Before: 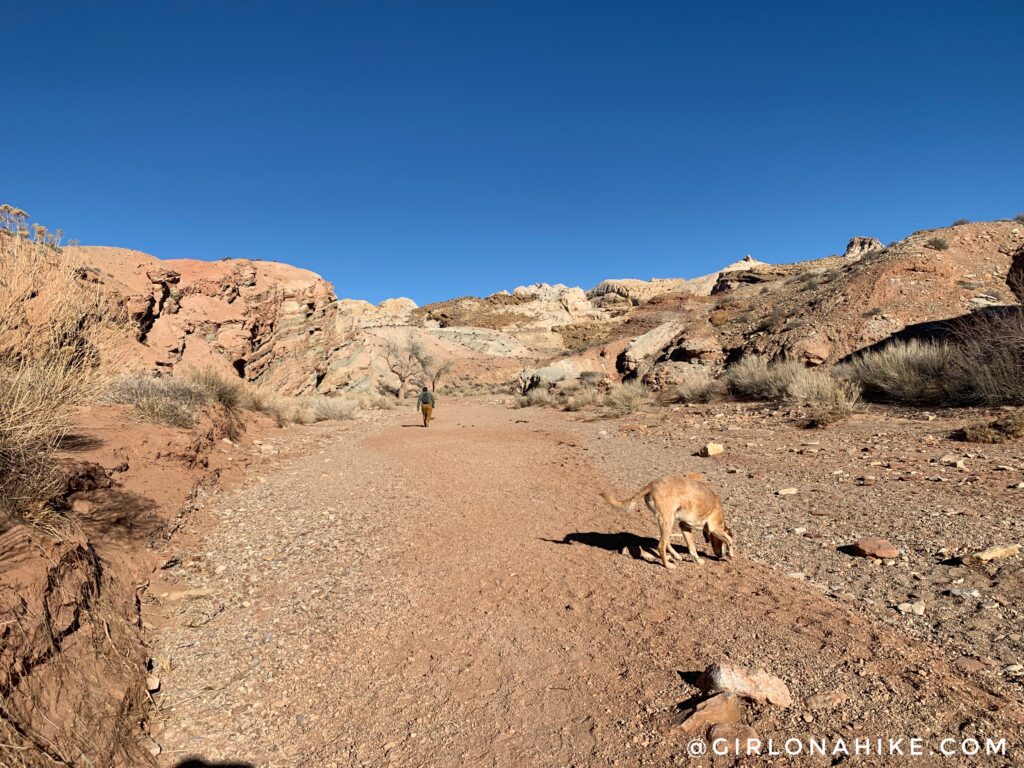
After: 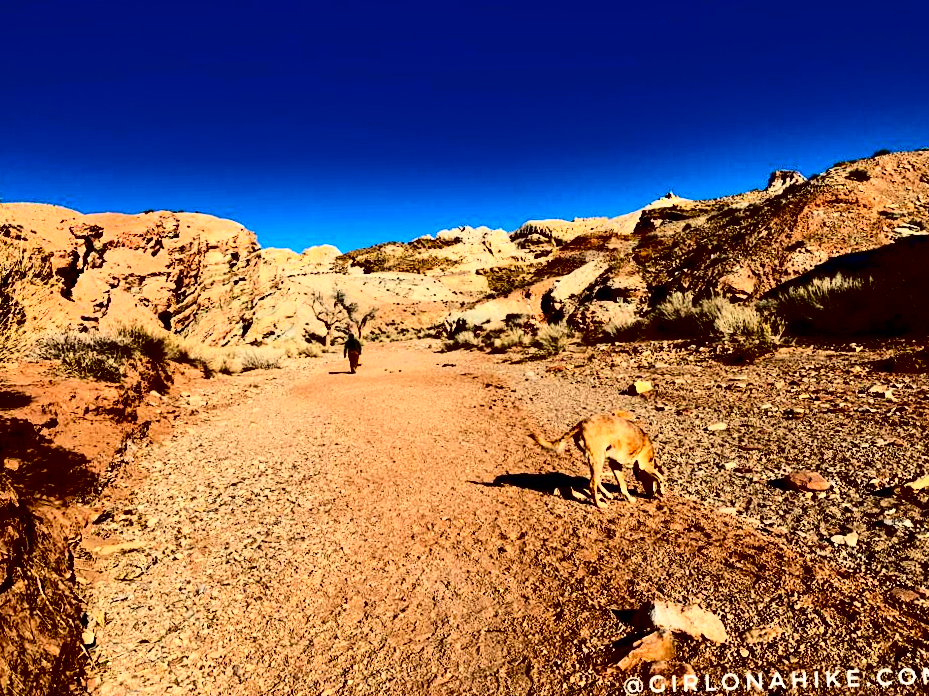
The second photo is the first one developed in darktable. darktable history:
crop and rotate: angle 1.73°, left 5.612%, top 5.687%
contrast brightness saturation: contrast 0.783, brightness -0.985, saturation 0.994
